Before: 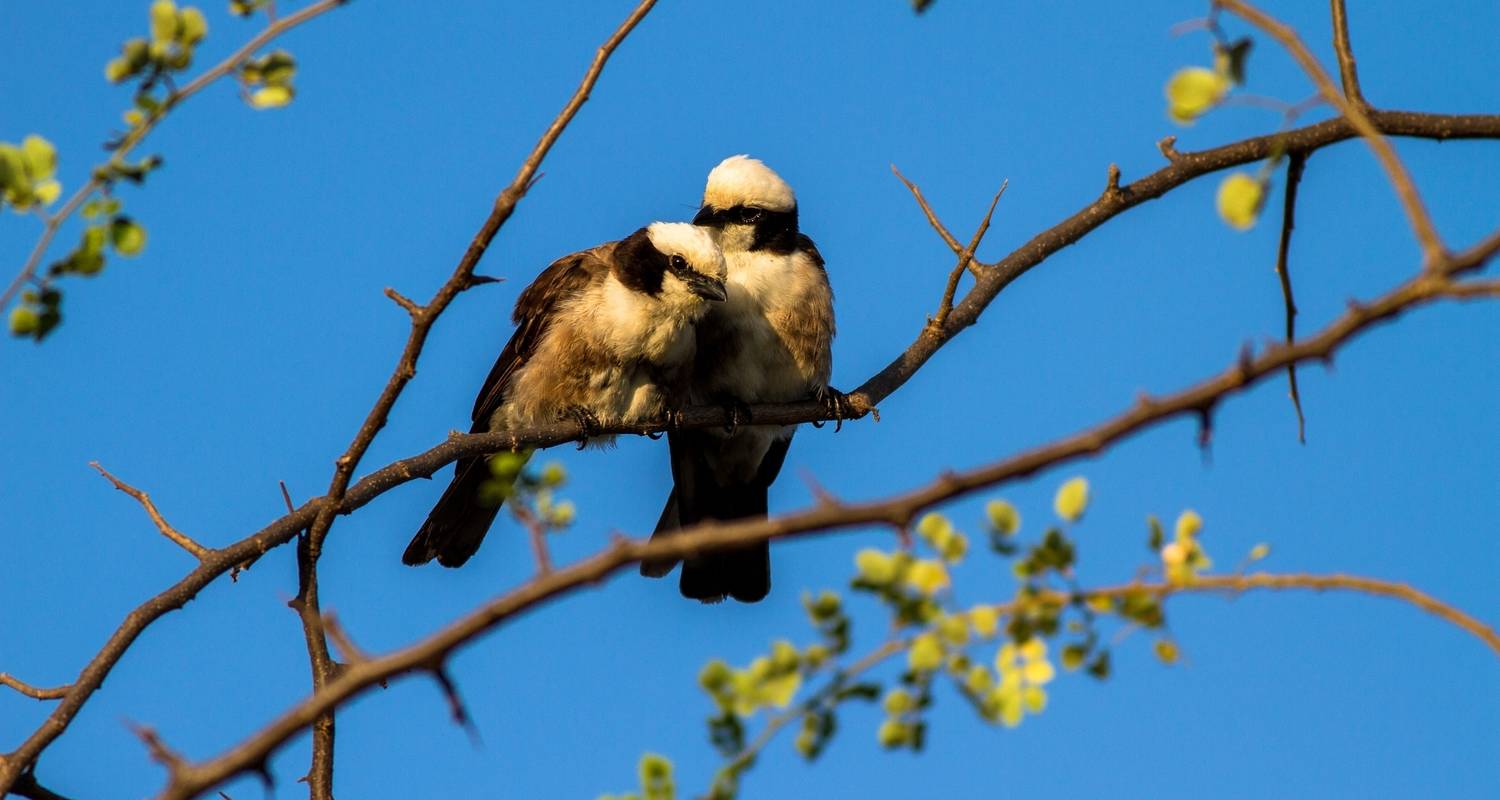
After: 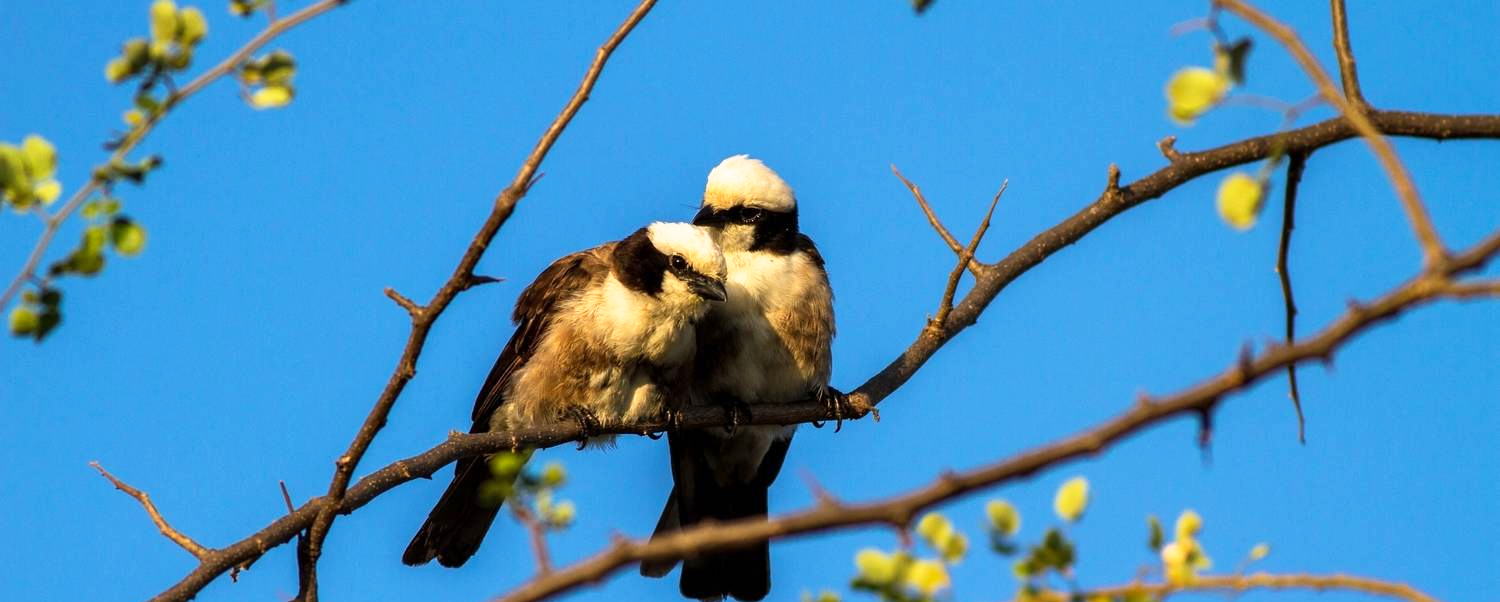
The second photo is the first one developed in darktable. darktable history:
crop: bottom 24.652%
base curve: curves: ch0 [(0, 0) (0.688, 0.865) (1, 1)], preserve colors none
